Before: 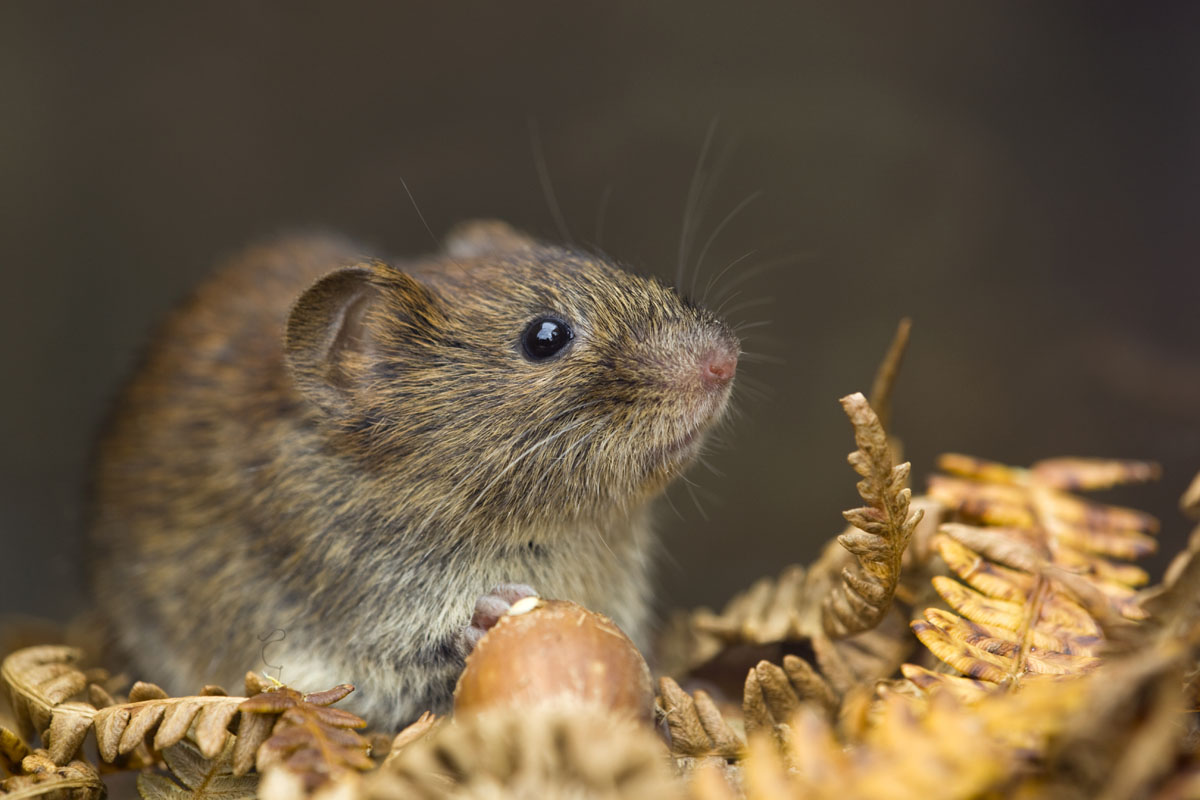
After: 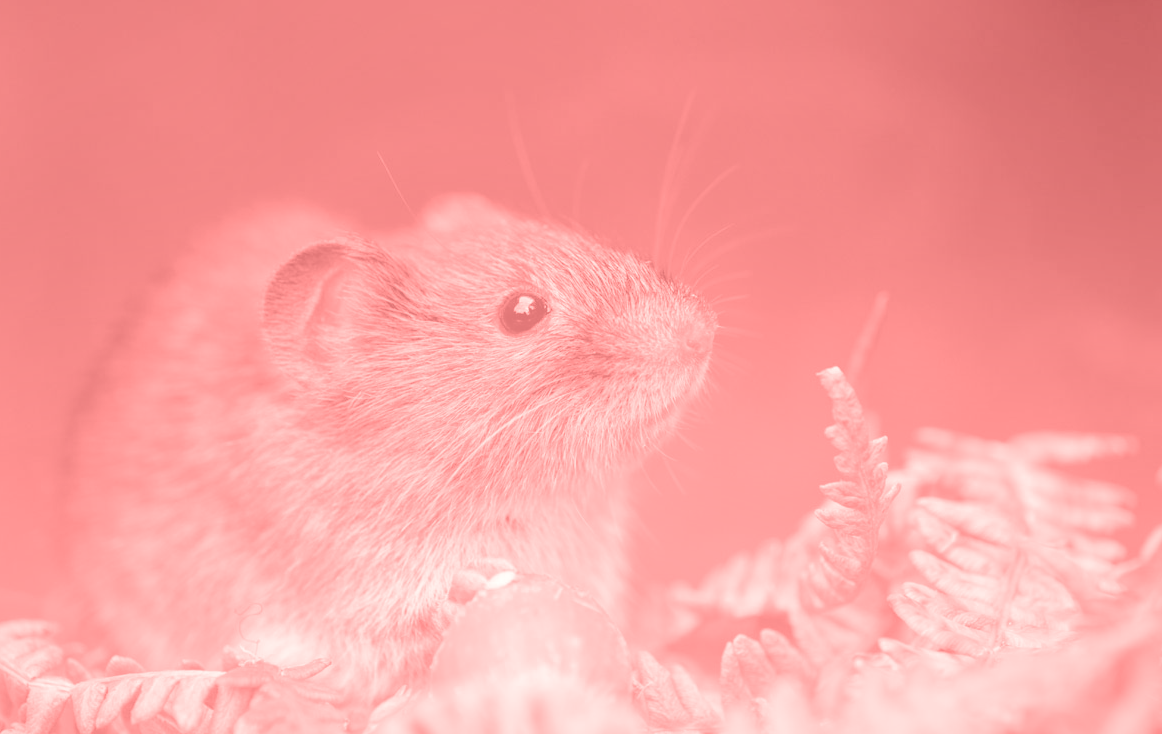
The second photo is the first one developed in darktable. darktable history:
color zones: curves: ch0 [(0, 0.299) (0.25, 0.383) (0.456, 0.352) (0.736, 0.571)]; ch1 [(0, 0.63) (0.151, 0.568) (0.254, 0.416) (0.47, 0.558) (0.732, 0.37) (0.909, 0.492)]; ch2 [(0.004, 0.604) (0.158, 0.443) (0.257, 0.403) (0.761, 0.468)]
bloom: size 70%, threshold 25%, strength 70%
exposure: black level correction 0.006, exposure -0.226 EV, compensate highlight preservation false
colorize: saturation 60%, source mix 100%
crop: left 1.964%, top 3.251%, right 1.122%, bottom 4.933%
